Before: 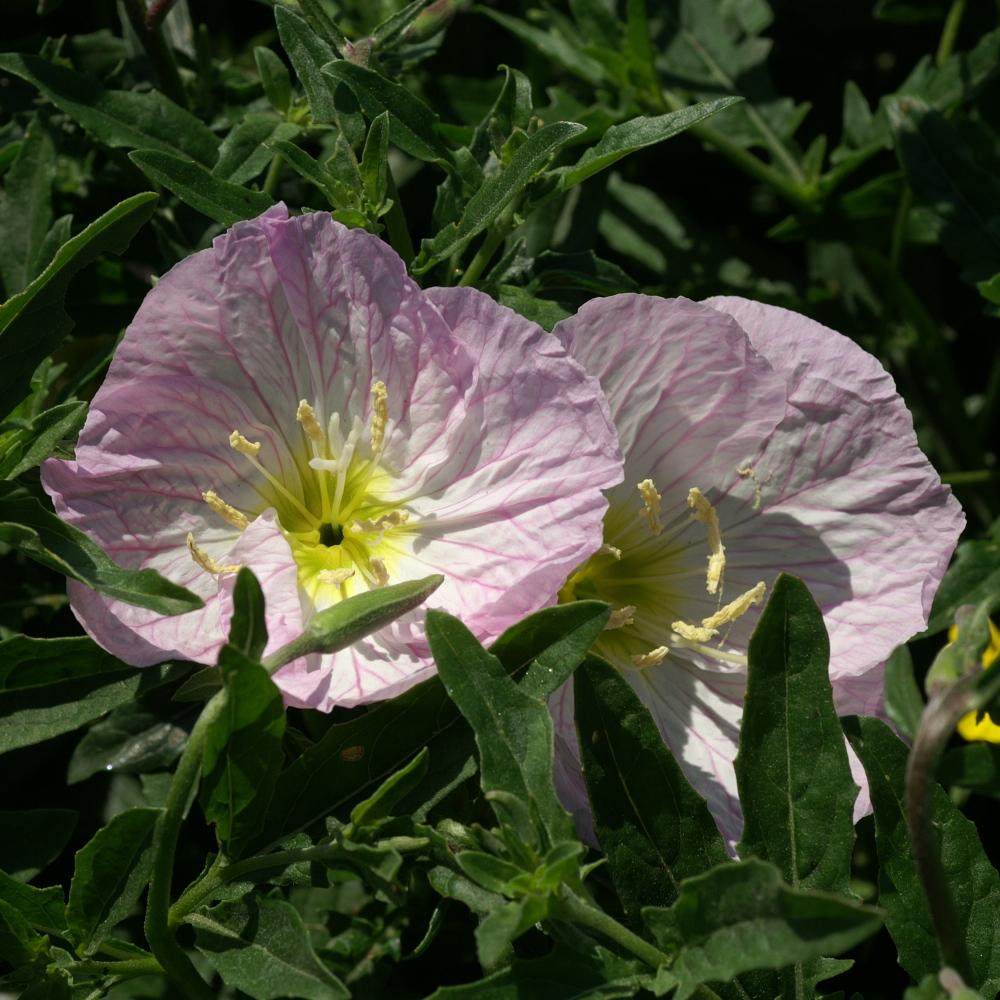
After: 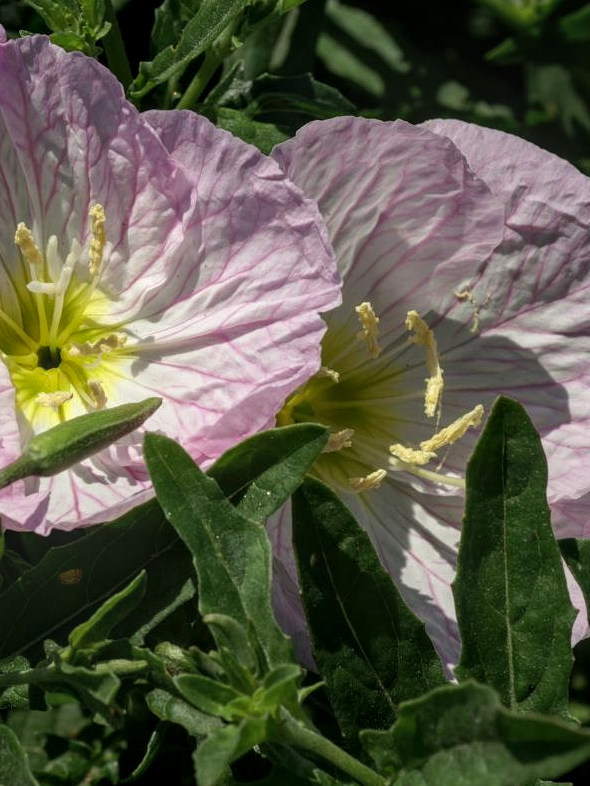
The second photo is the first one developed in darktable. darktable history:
tone equalizer: on, module defaults
crop and rotate: left 28.256%, top 17.734%, right 12.656%, bottom 3.573%
local contrast: highlights 0%, shadows 0%, detail 133%
